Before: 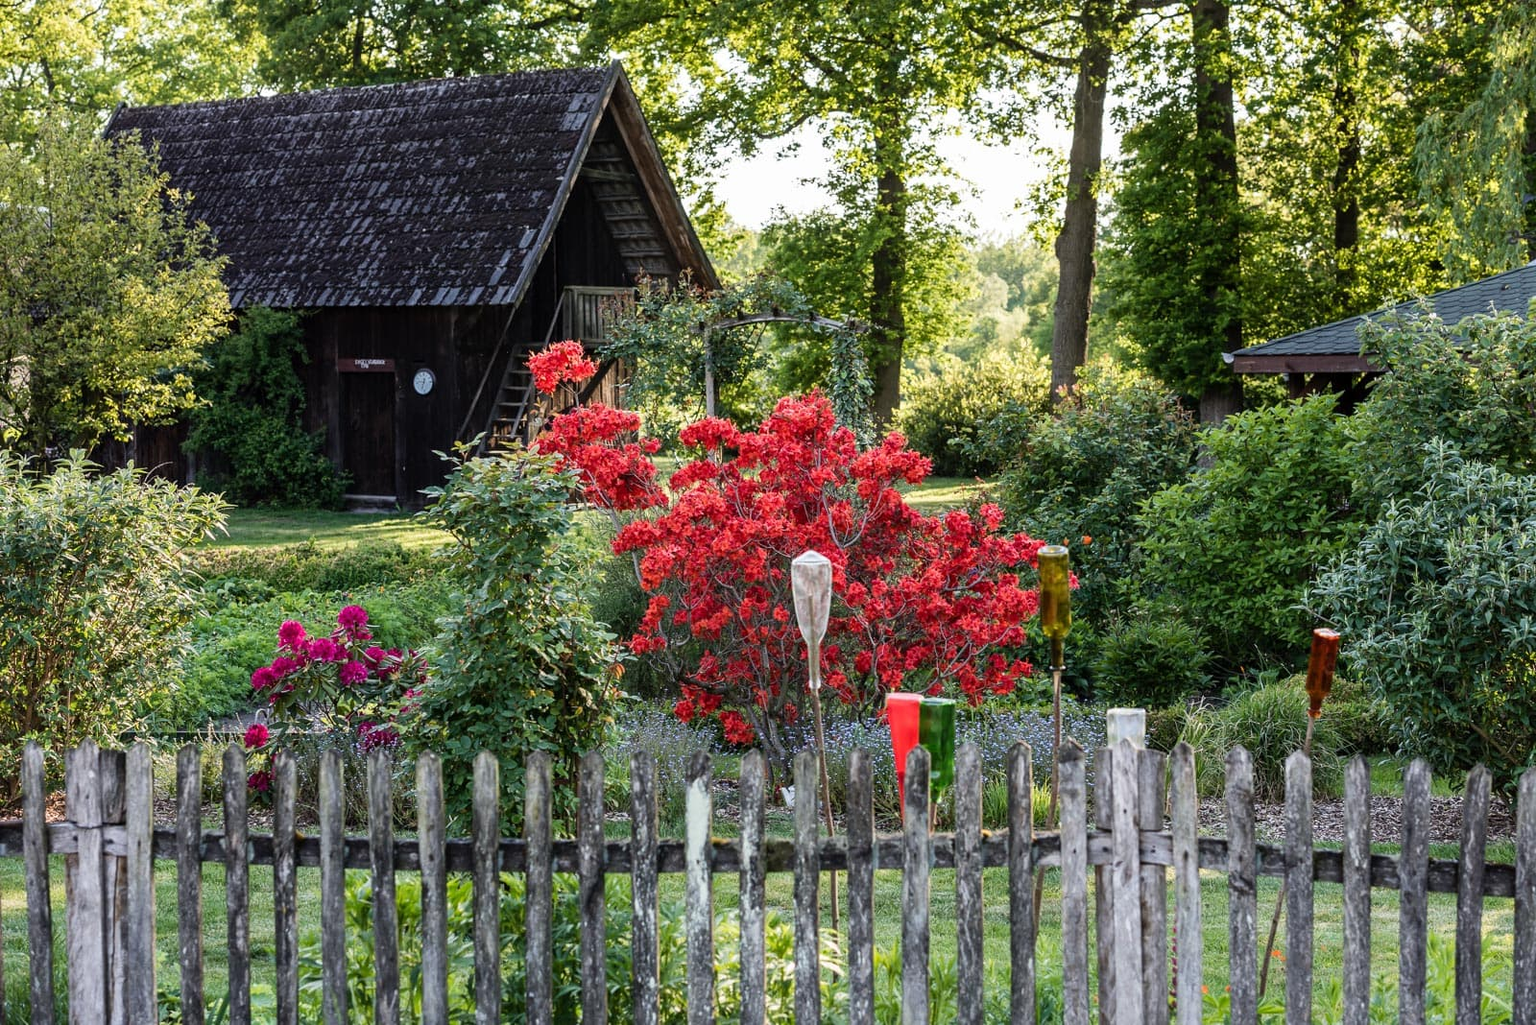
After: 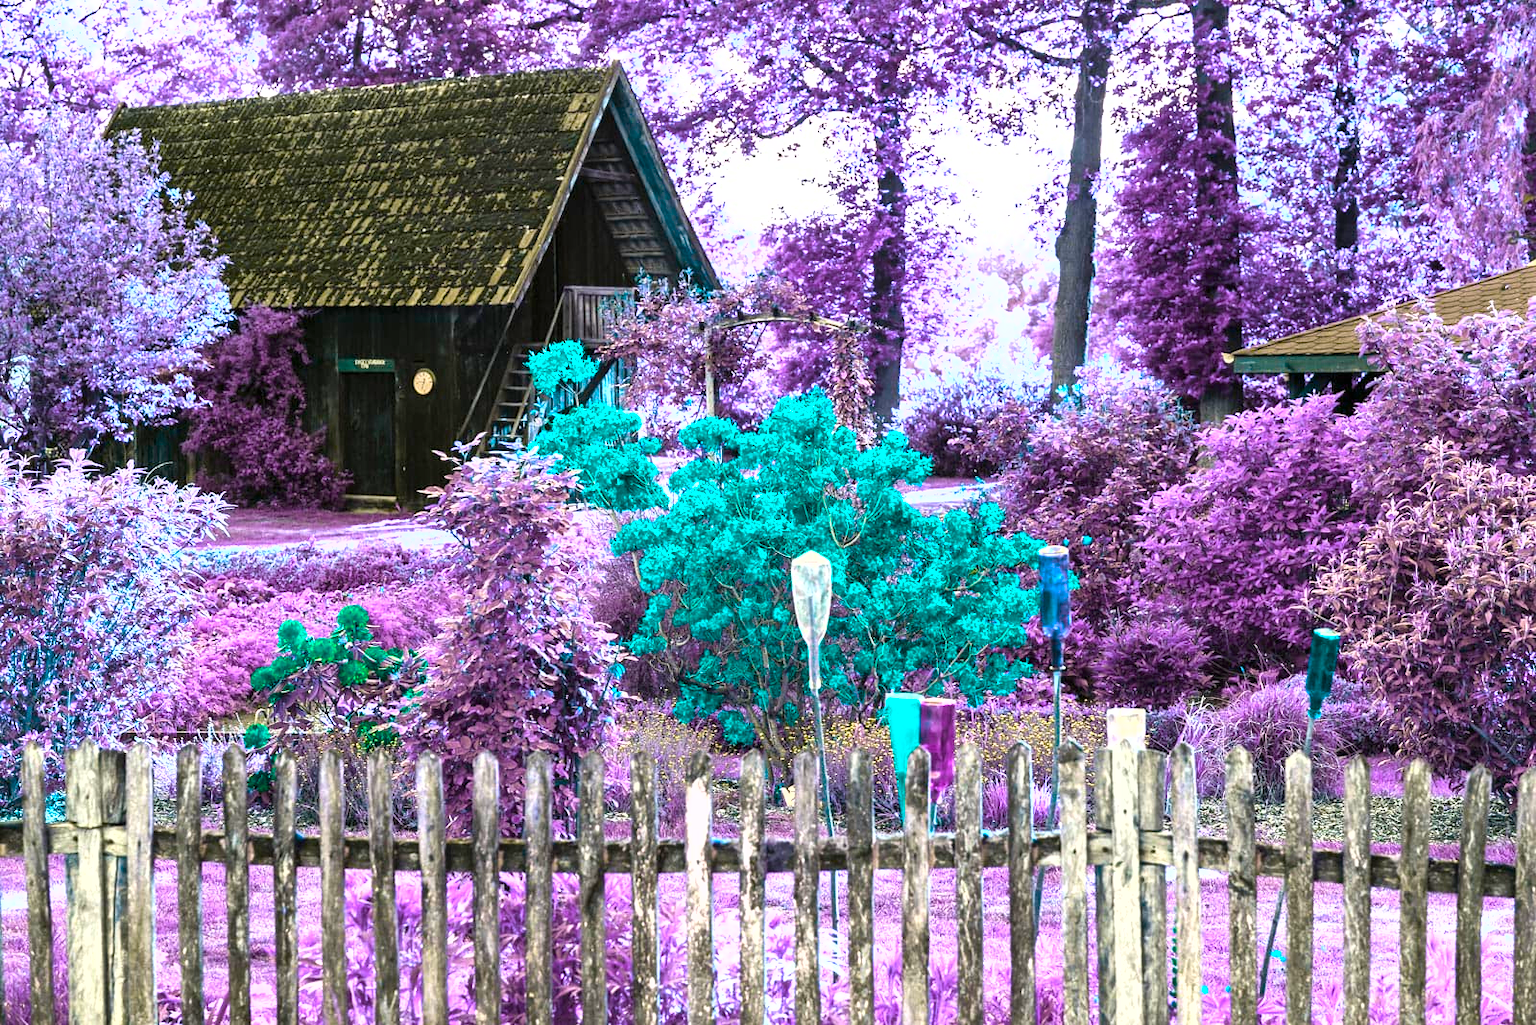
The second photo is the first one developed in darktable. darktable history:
color balance rgb: hue shift 180°, global vibrance 50%, contrast 0.32%
exposure: black level correction 0, exposure 1.1 EV, compensate highlight preservation false
shadows and highlights: low approximation 0.01, soften with gaussian
